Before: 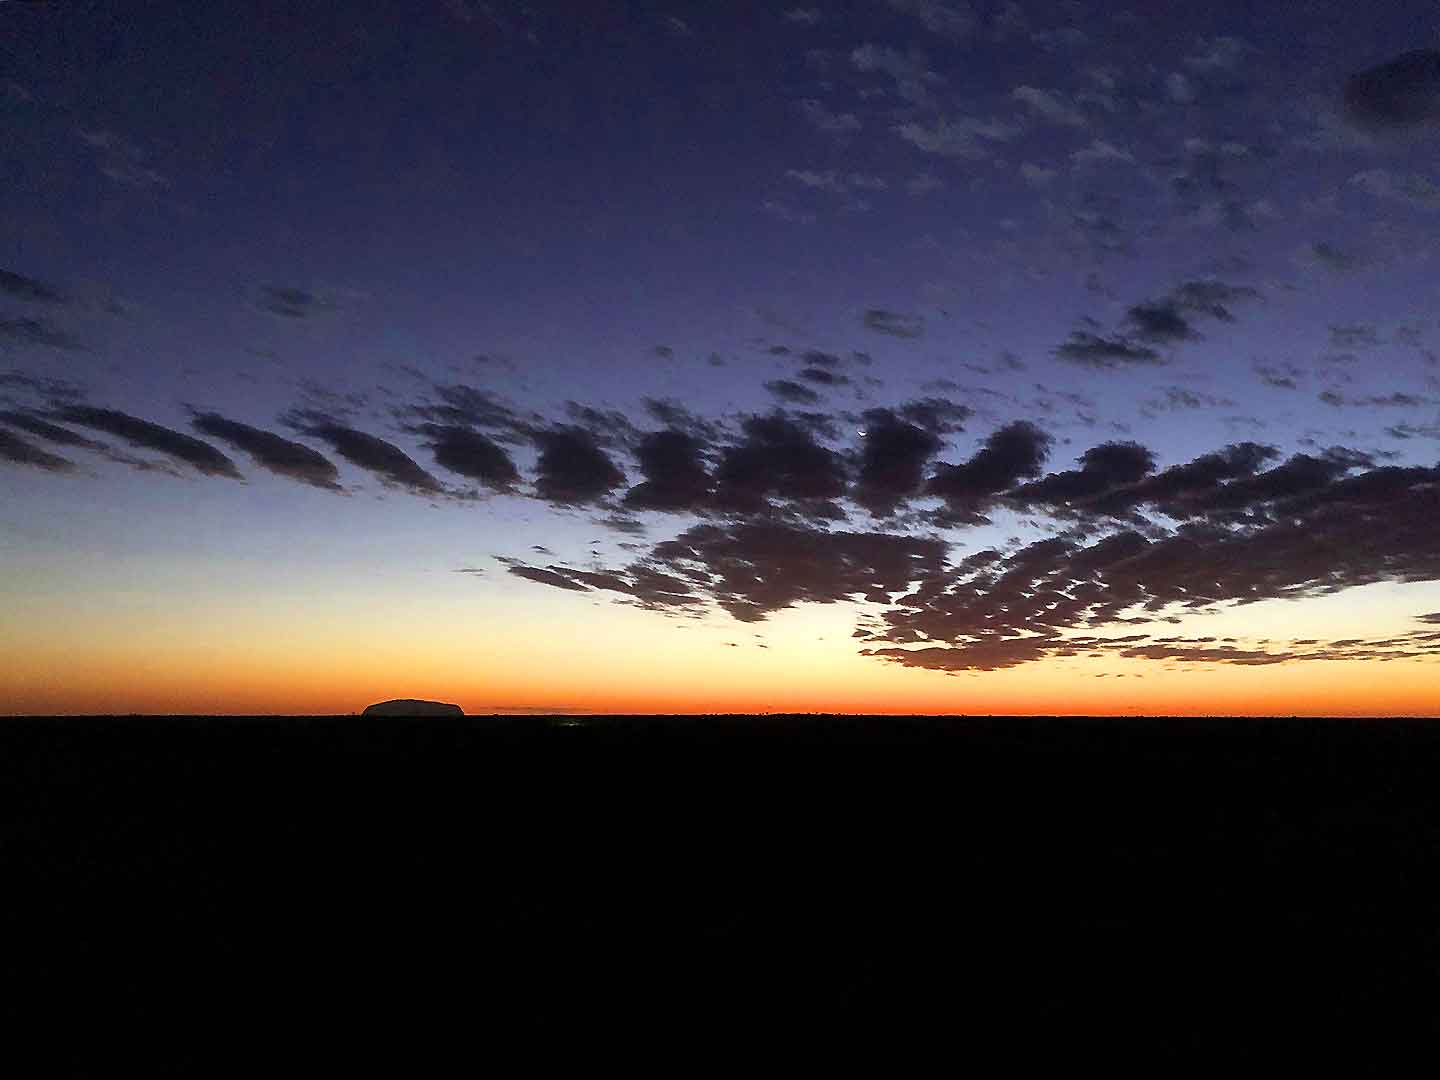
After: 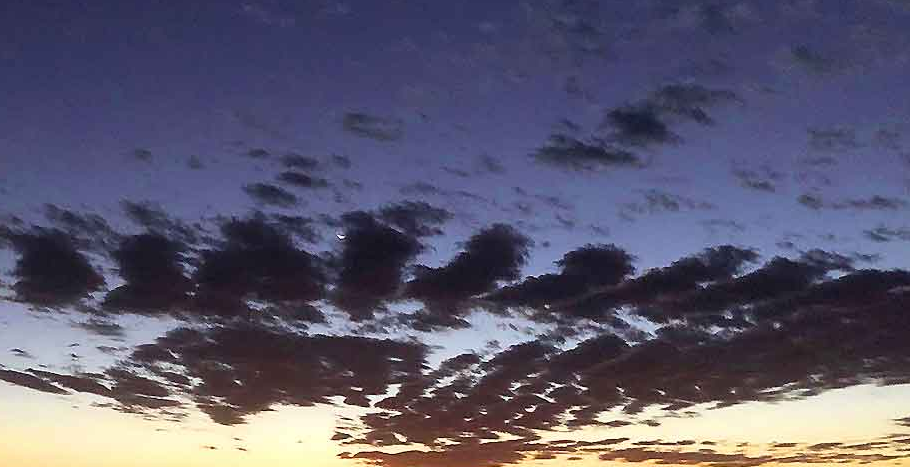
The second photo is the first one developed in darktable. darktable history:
crop: left 36.195%, top 18.241%, right 0.608%, bottom 38.517%
